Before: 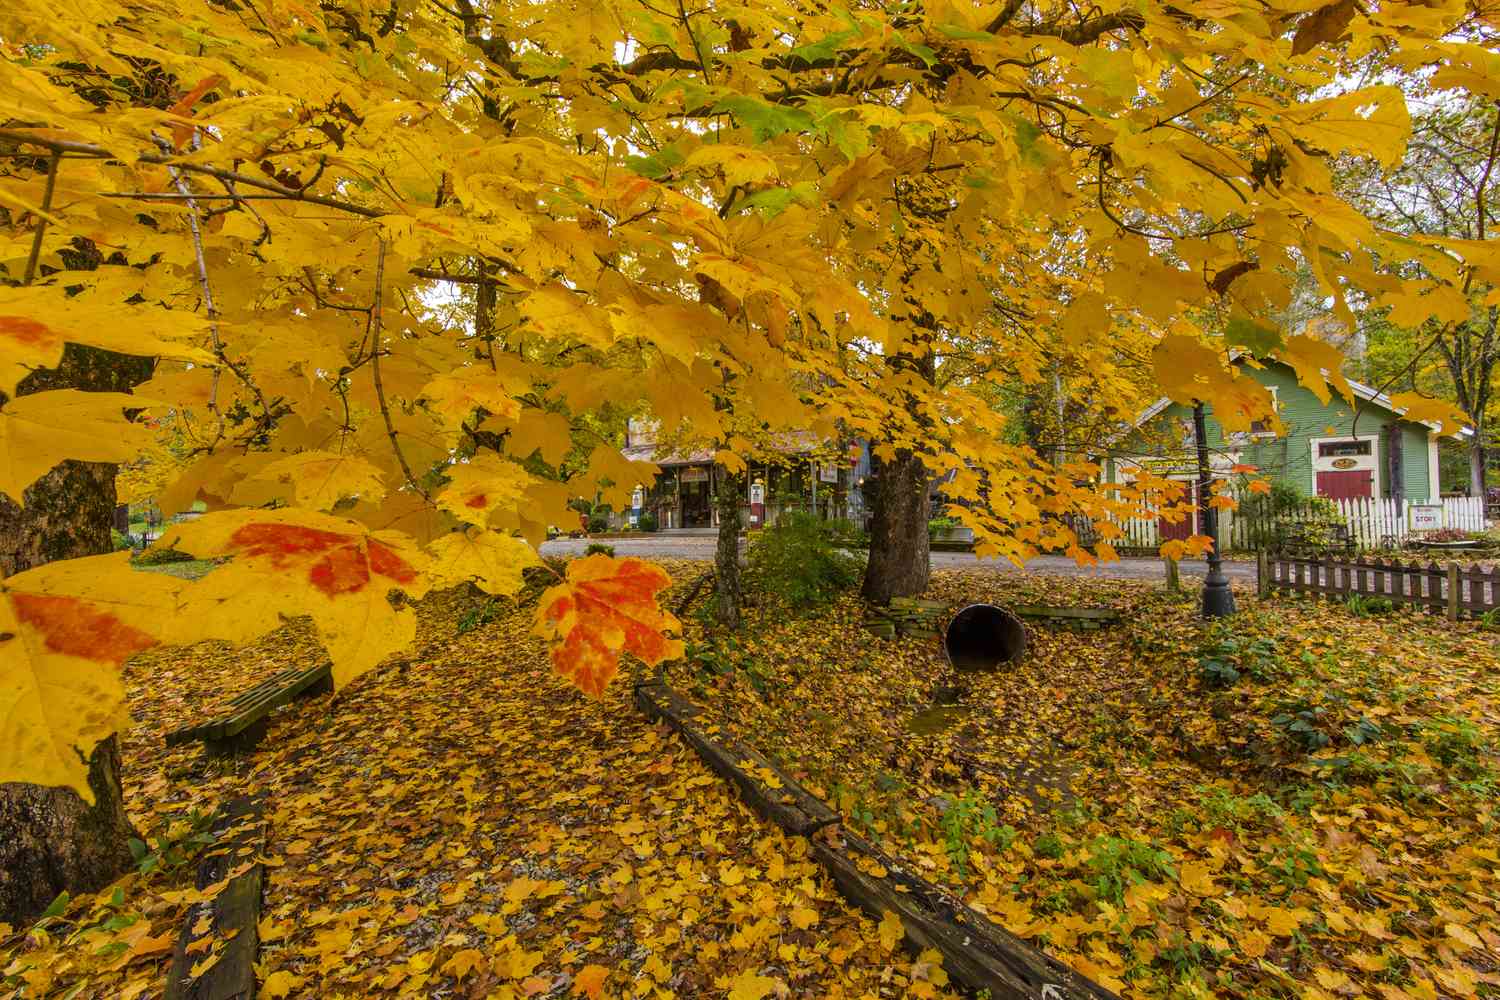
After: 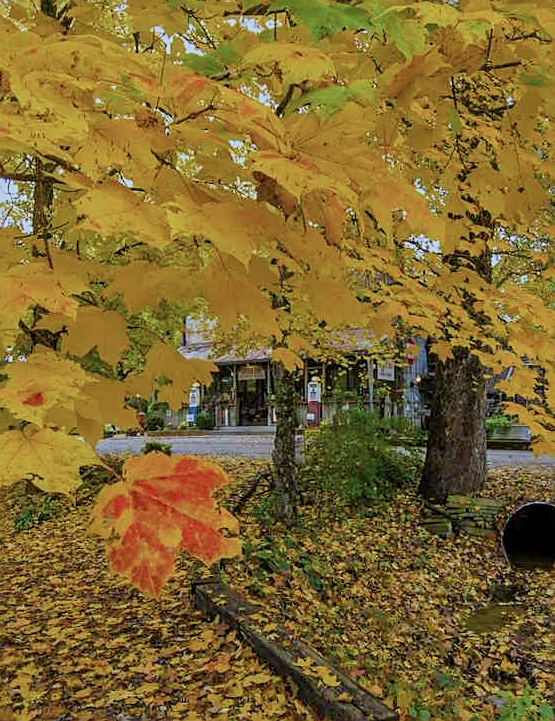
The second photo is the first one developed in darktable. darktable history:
crop and rotate: left 29.57%, top 10.235%, right 33.393%, bottom 17.64%
filmic rgb: middle gray luminance 18.27%, black relative exposure -10.42 EV, white relative exposure 3.41 EV, target black luminance 0%, hardness 6.05, latitude 98.72%, contrast 0.851, shadows ↔ highlights balance 0.522%
color calibration: gray › normalize channels true, illuminant custom, x 0.389, y 0.387, temperature 3817.27 K, gamut compression 0.002
sharpen: on, module defaults
